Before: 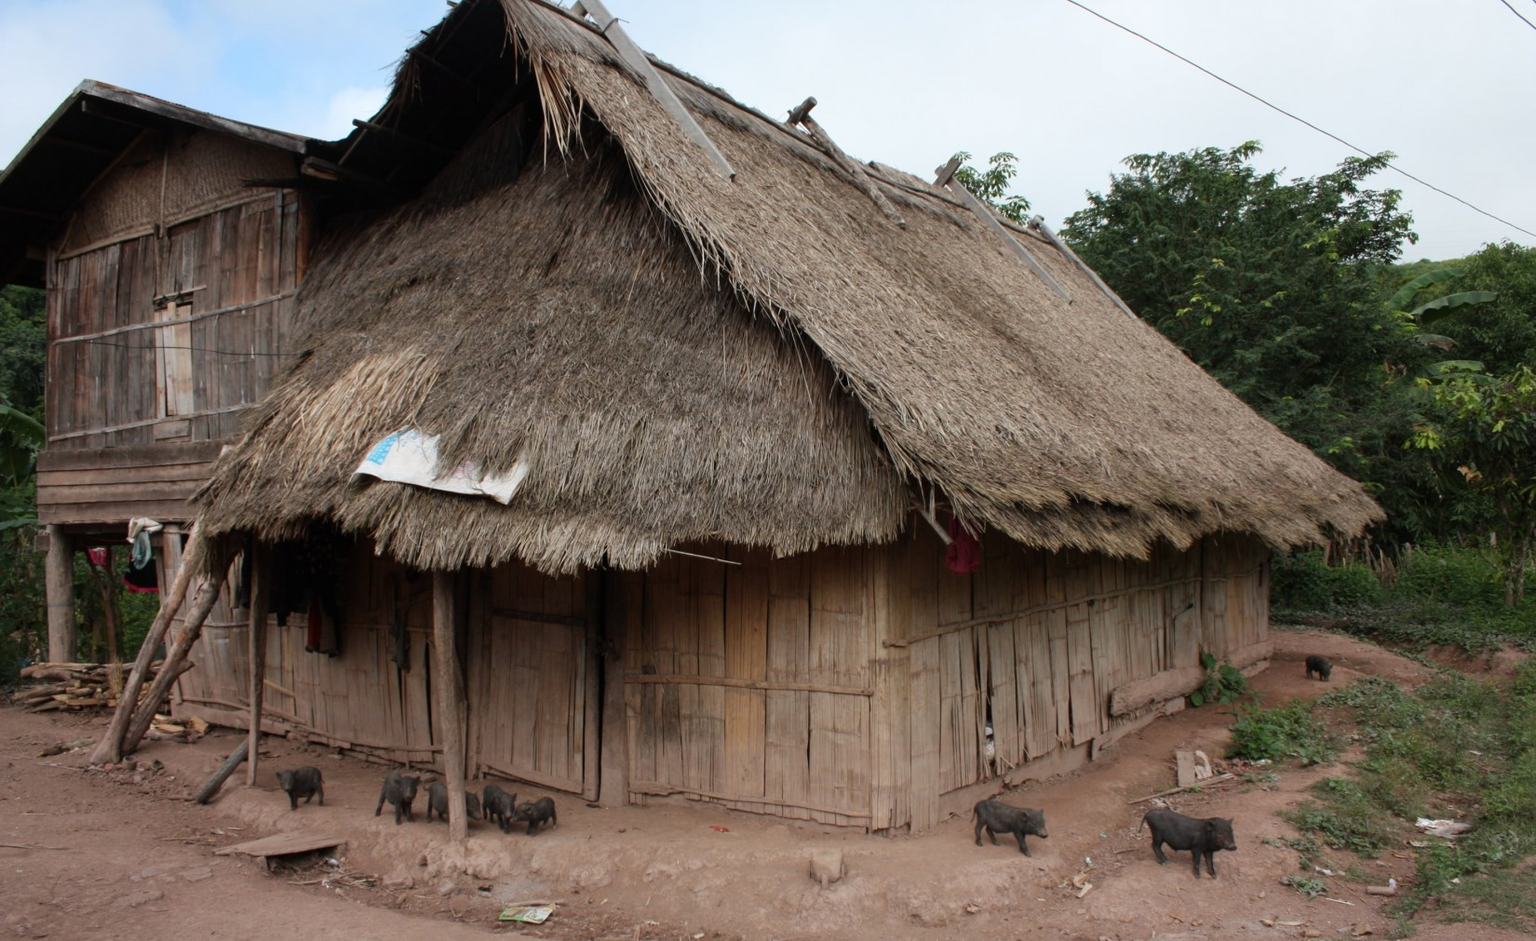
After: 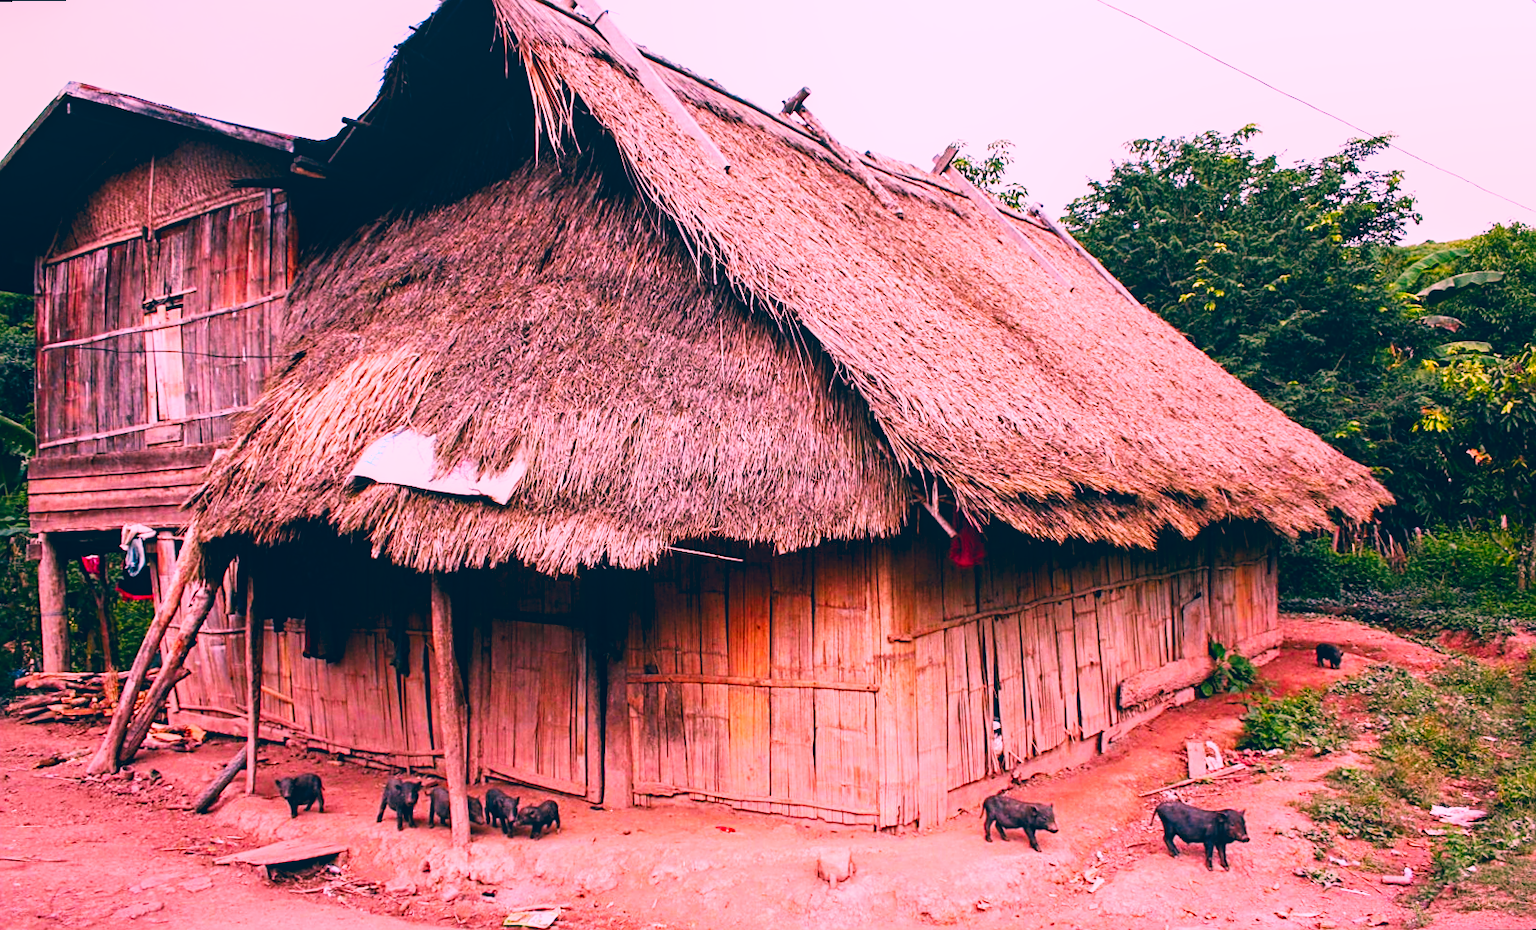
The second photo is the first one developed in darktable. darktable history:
sharpen: on, module defaults
base curve: curves: ch0 [(0, 0) (0.007, 0.004) (0.027, 0.03) (0.046, 0.07) (0.207, 0.54) (0.442, 0.872) (0.673, 0.972) (1, 1)], preserve colors none
haze removal: compatibility mode true, adaptive false
rotate and perspective: rotation -1°, crop left 0.011, crop right 0.989, crop top 0.025, crop bottom 0.975
color correction: highlights a* 17.03, highlights b* 0.205, shadows a* -15.38, shadows b* -14.56, saturation 1.5
local contrast: detail 110%
white balance: red 1.188, blue 1.11
